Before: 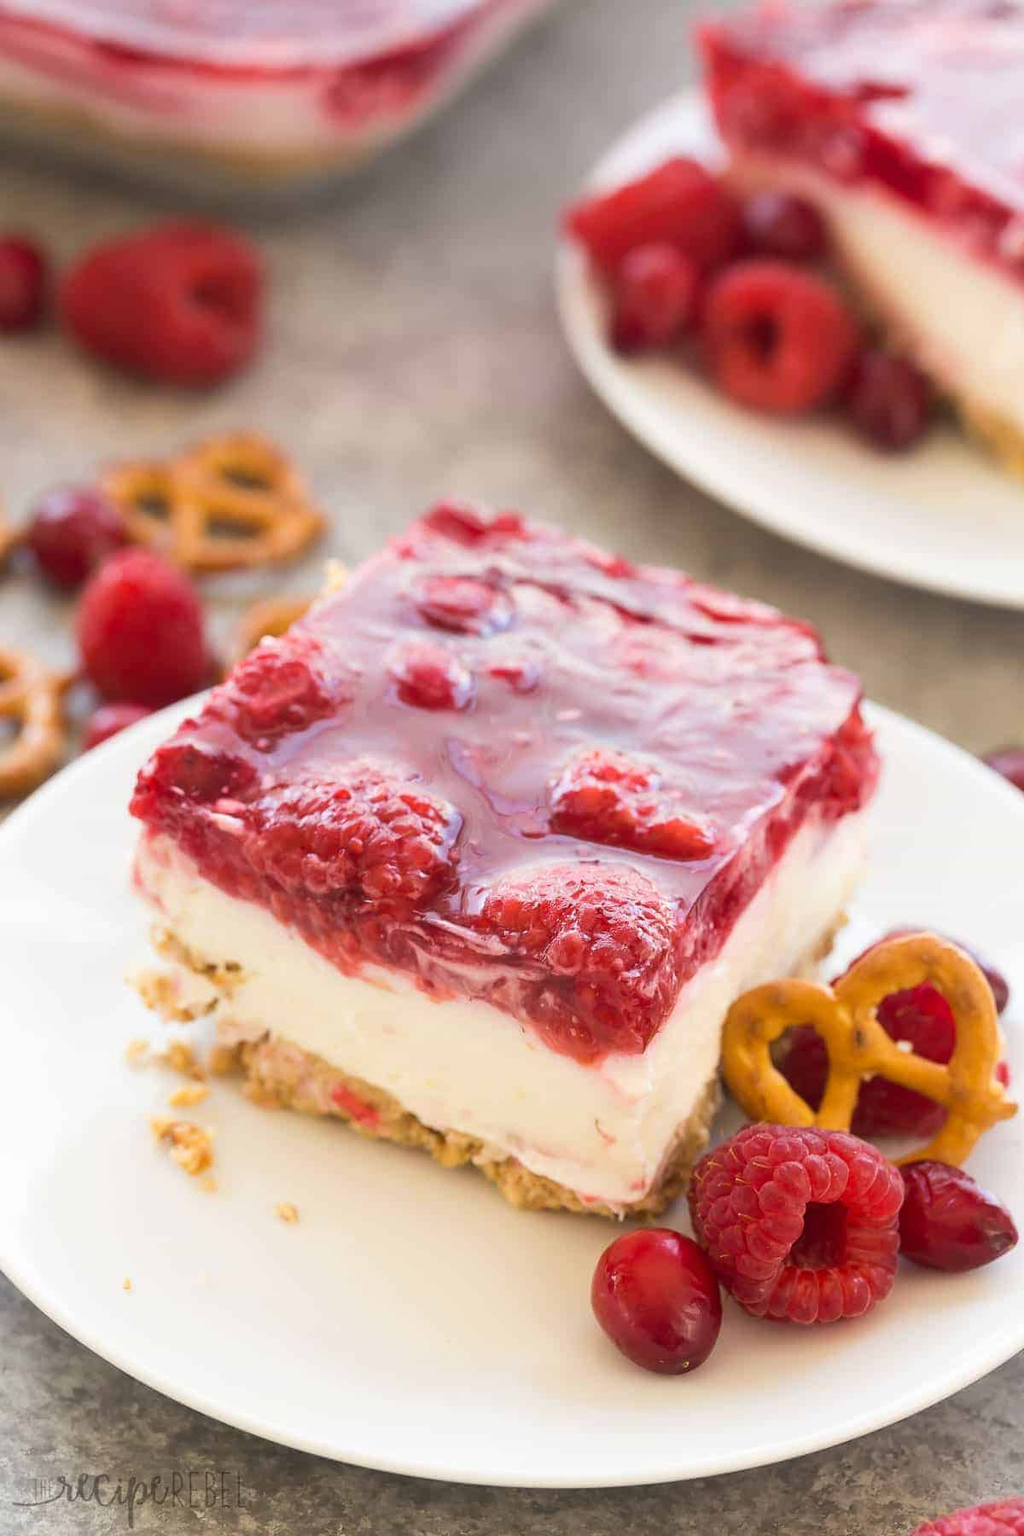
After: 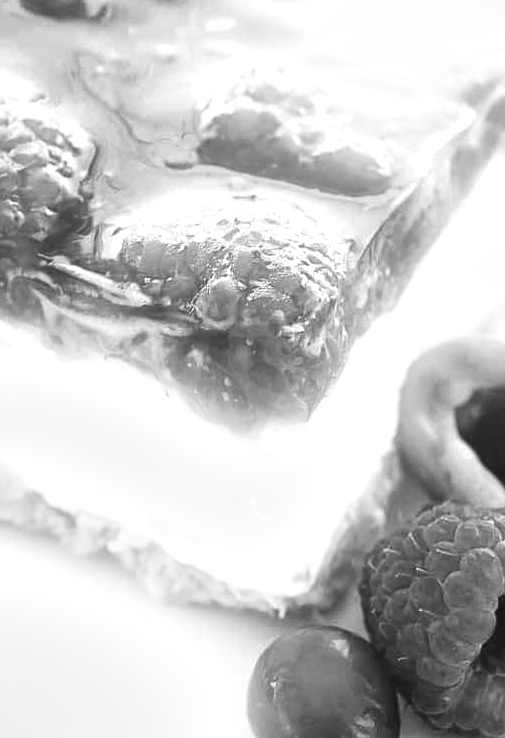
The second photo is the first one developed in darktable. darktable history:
crop: left 37.221%, top 45.169%, right 20.63%, bottom 13.777%
tone equalizer: -8 EV -1.08 EV, -7 EV -1.01 EV, -6 EV -0.867 EV, -5 EV -0.578 EV, -3 EV 0.578 EV, -2 EV 0.867 EV, -1 EV 1.01 EV, +0 EV 1.08 EV, edges refinement/feathering 500, mask exposure compensation -1.57 EV, preserve details no
monochrome: a -3.63, b -0.465
bloom: size 9%, threshold 100%, strength 7%
color correction: highlights a* 12.23, highlights b* 5.41
